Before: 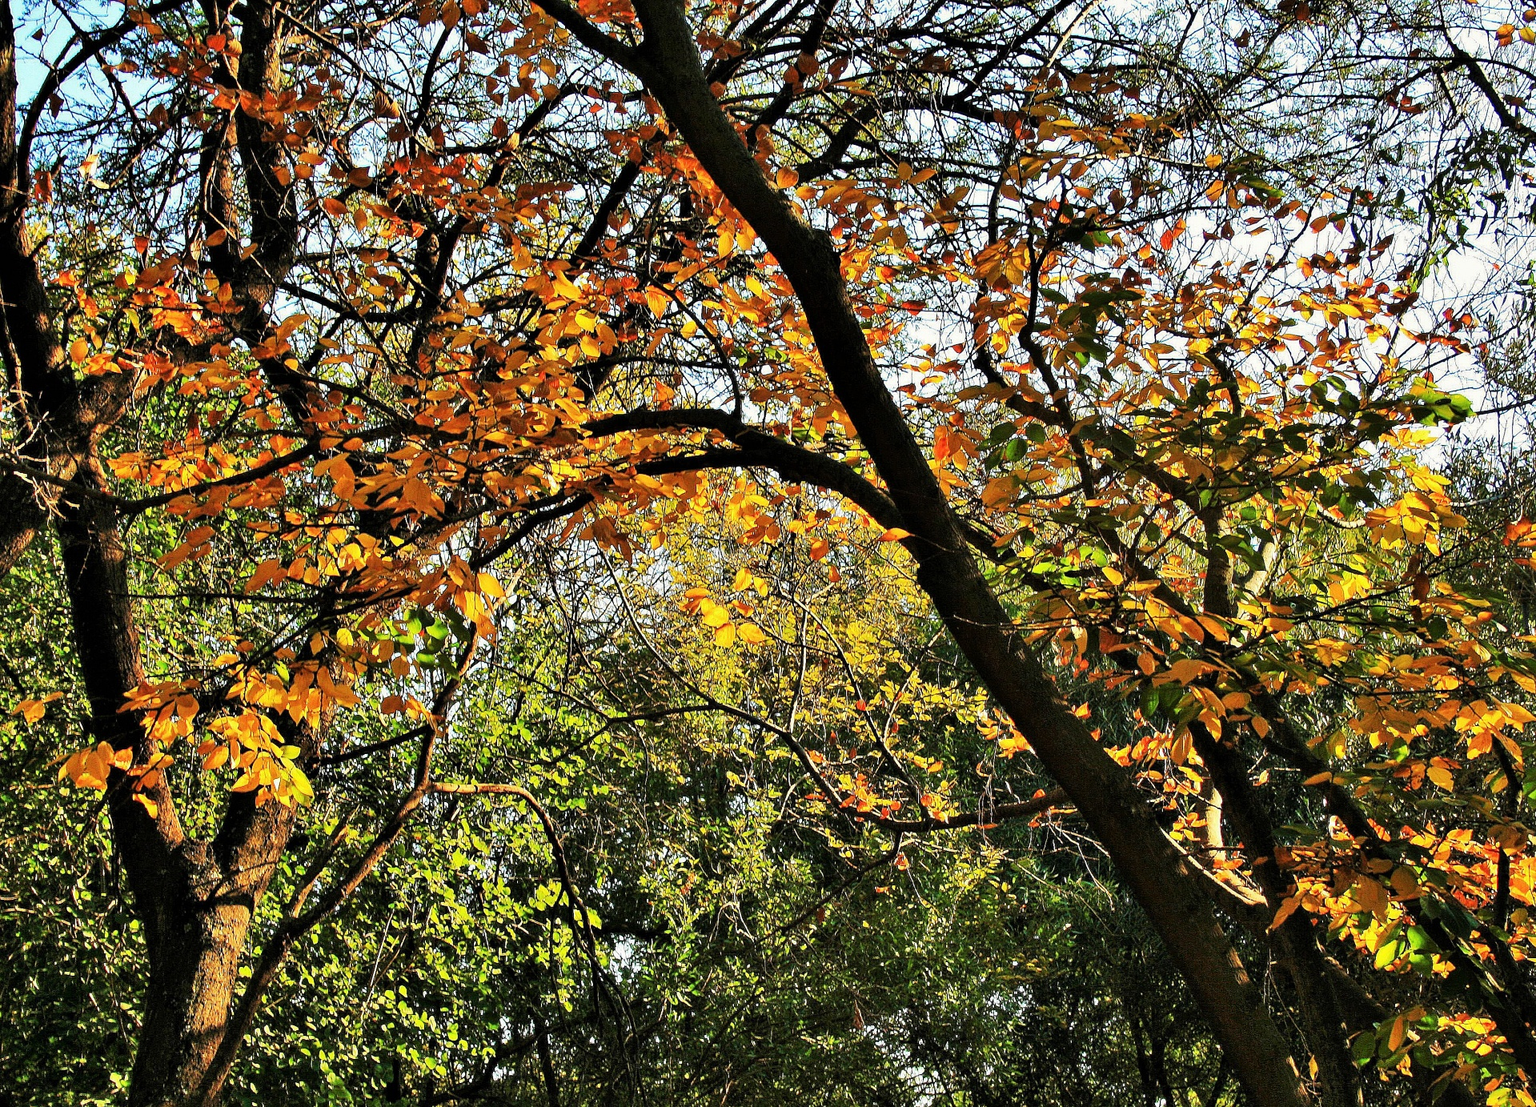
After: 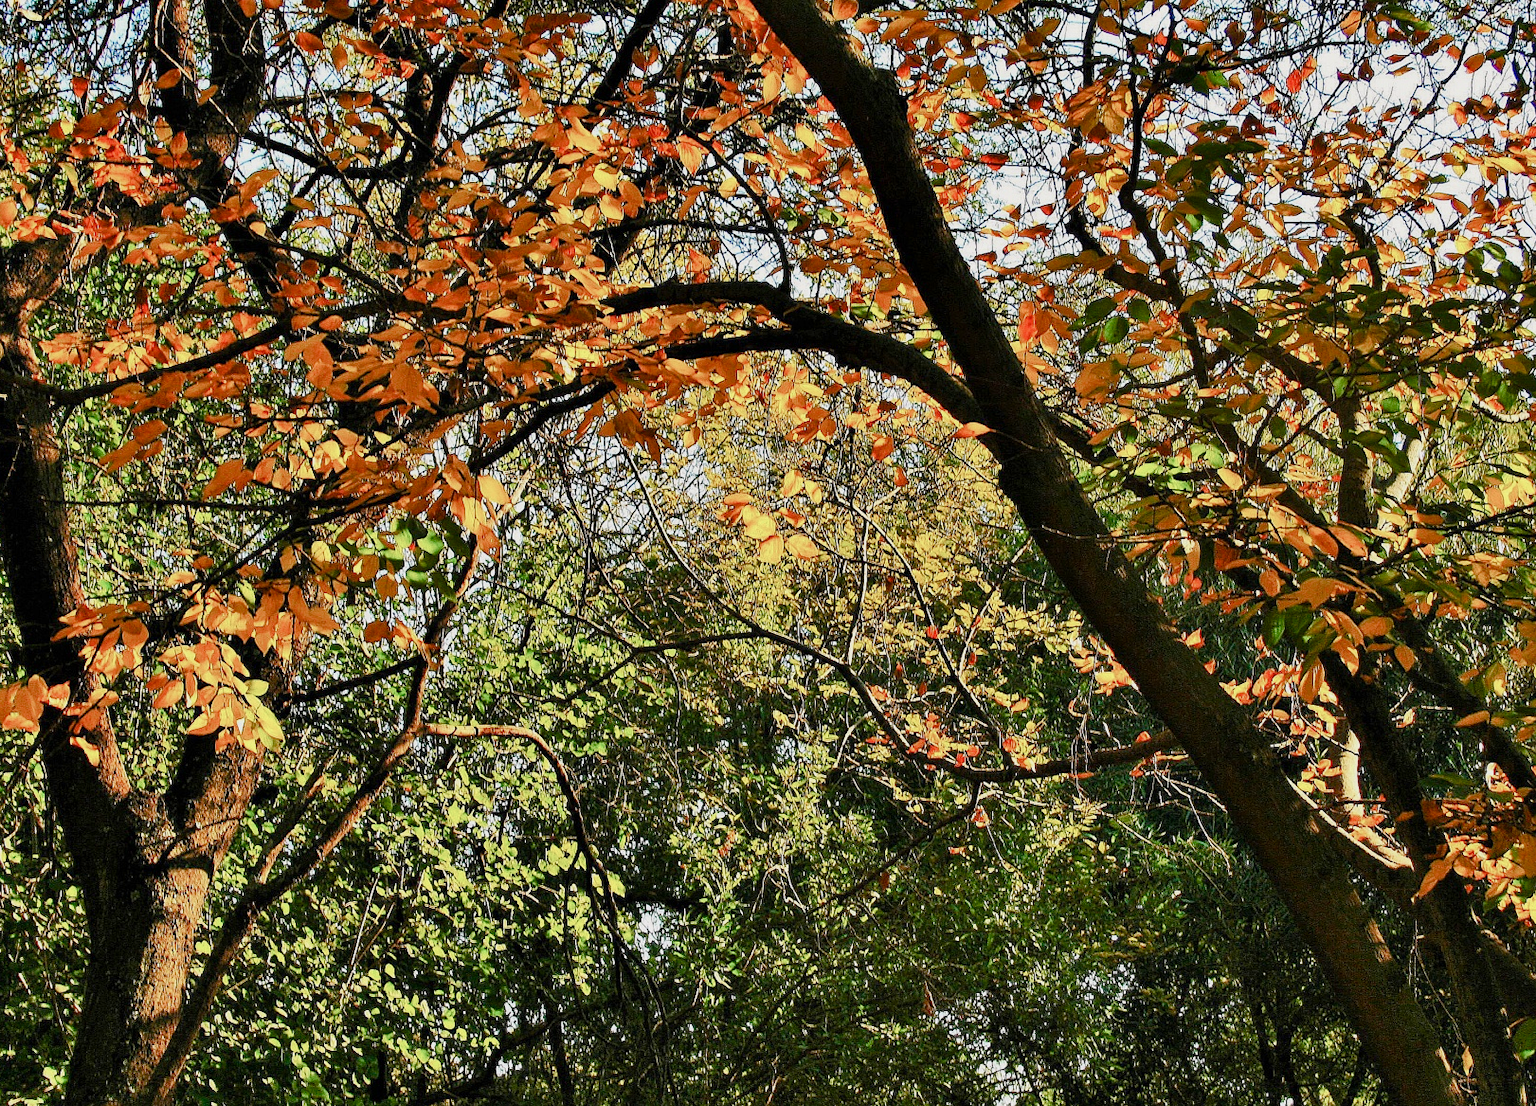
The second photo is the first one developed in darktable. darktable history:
color balance rgb: shadows lift › chroma 1%, shadows lift › hue 113°, highlights gain › chroma 0.2%, highlights gain › hue 333°, perceptual saturation grading › global saturation 20%, perceptual saturation grading › highlights -50%, perceptual saturation grading › shadows 25%, contrast -10%
crop and rotate: left 4.842%, top 15.51%, right 10.668%
